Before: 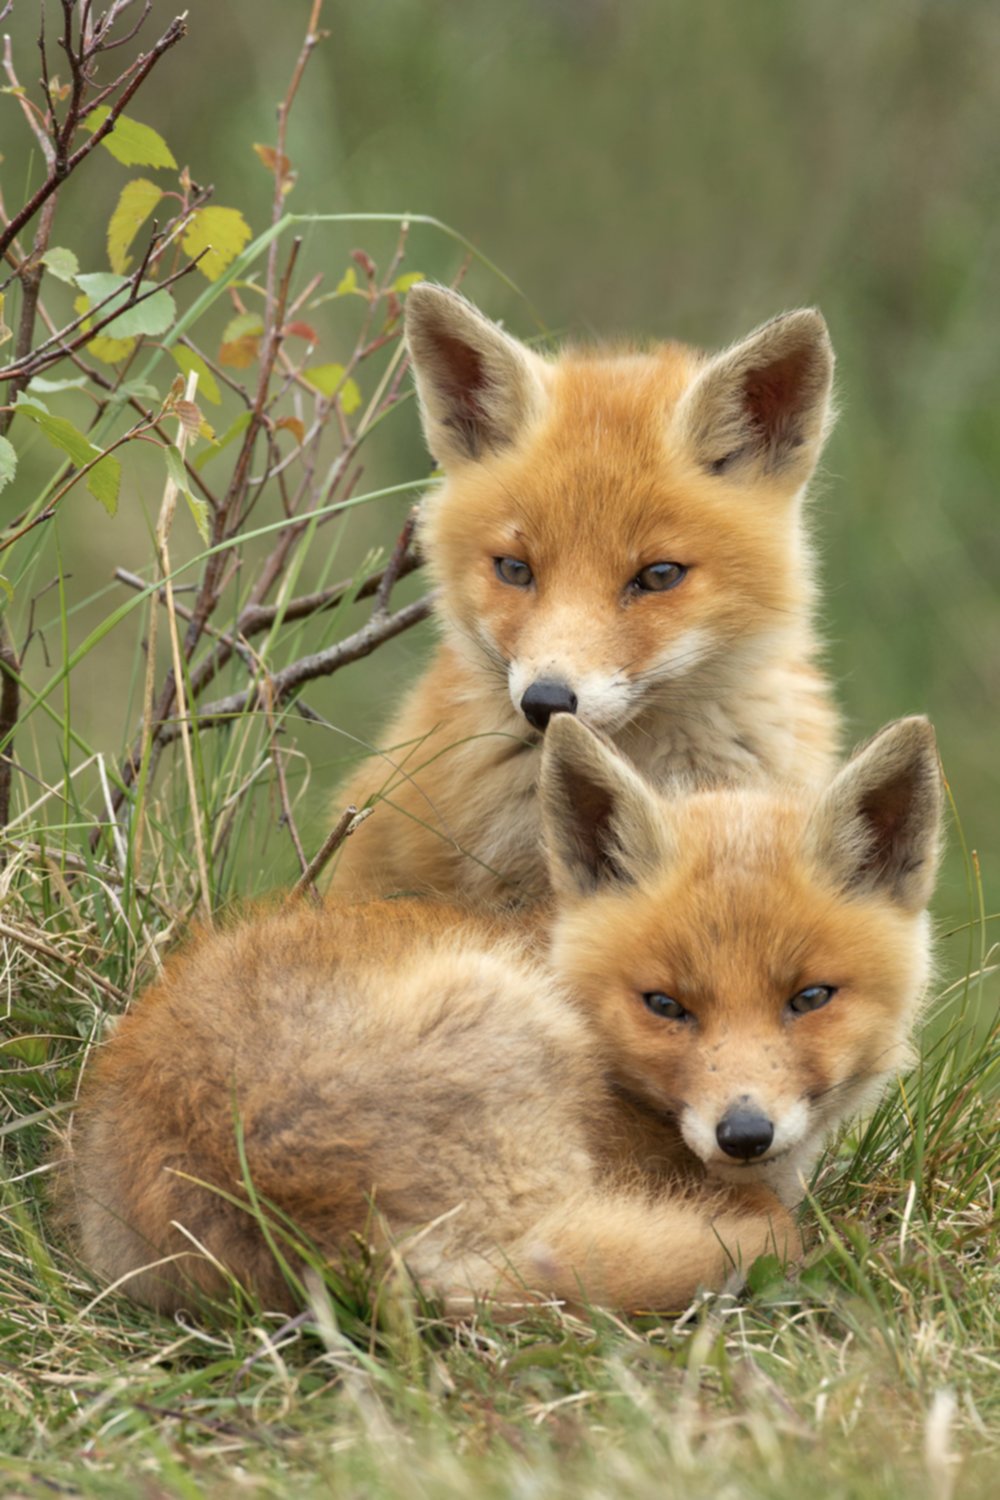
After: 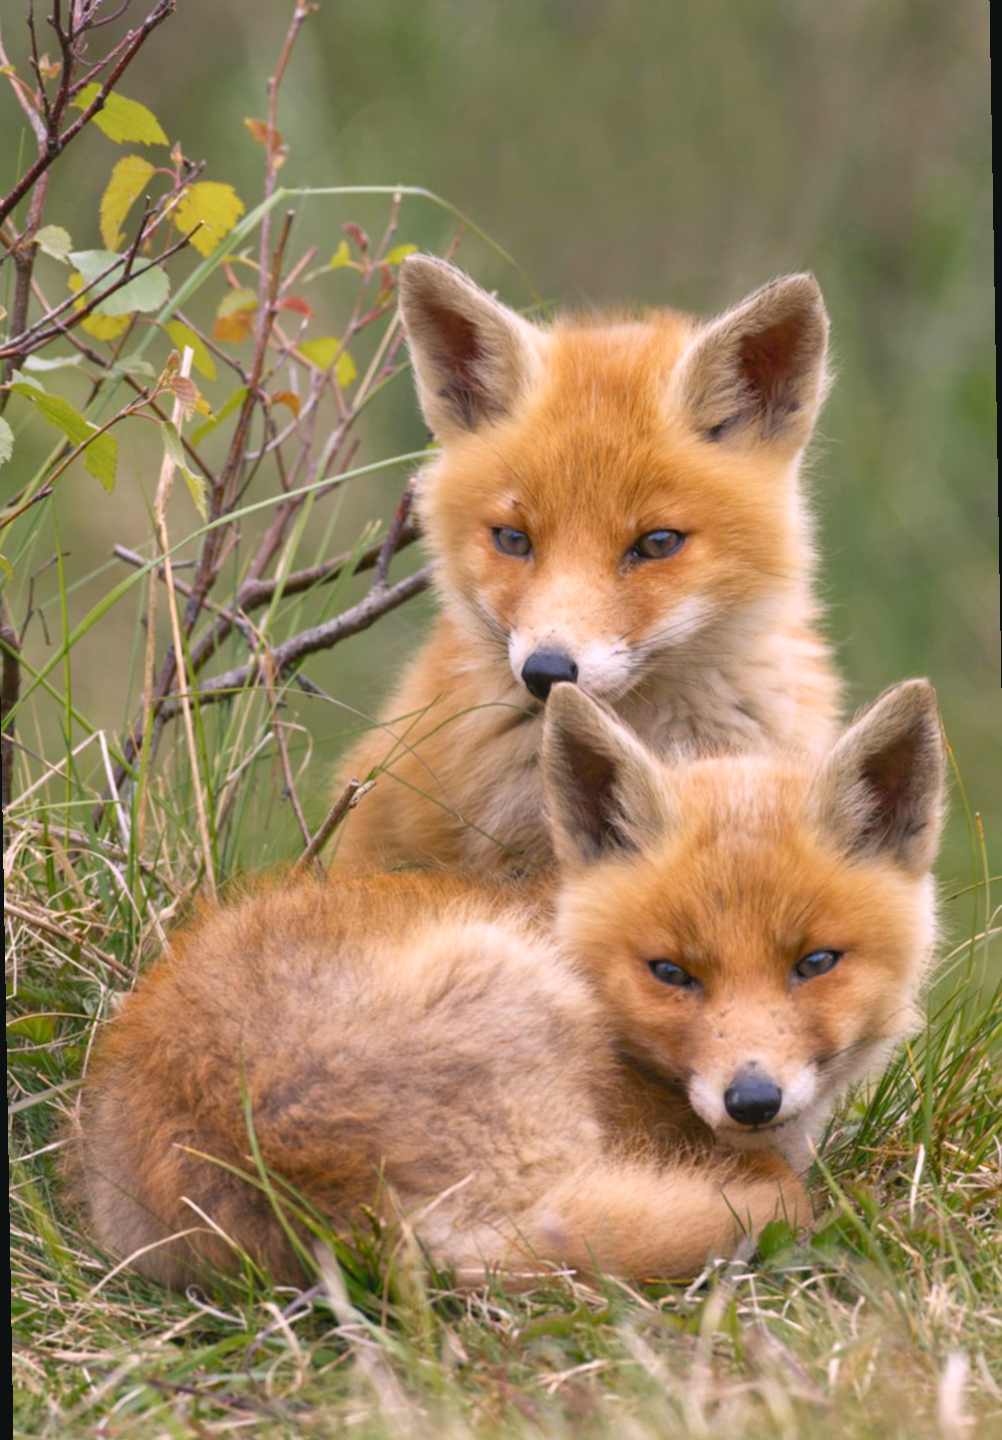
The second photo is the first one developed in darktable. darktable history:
color balance rgb: shadows lift › chroma 2%, shadows lift › hue 219.6°, power › hue 313.2°, highlights gain › chroma 3%, highlights gain › hue 75.6°, global offset › luminance 0.5%, perceptual saturation grading › global saturation 15.33%, perceptual saturation grading › highlights -19.33%, perceptual saturation grading › shadows 20%, global vibrance 20%
rotate and perspective: rotation -1°, crop left 0.011, crop right 0.989, crop top 0.025, crop bottom 0.975
white balance: red 1.042, blue 1.17
